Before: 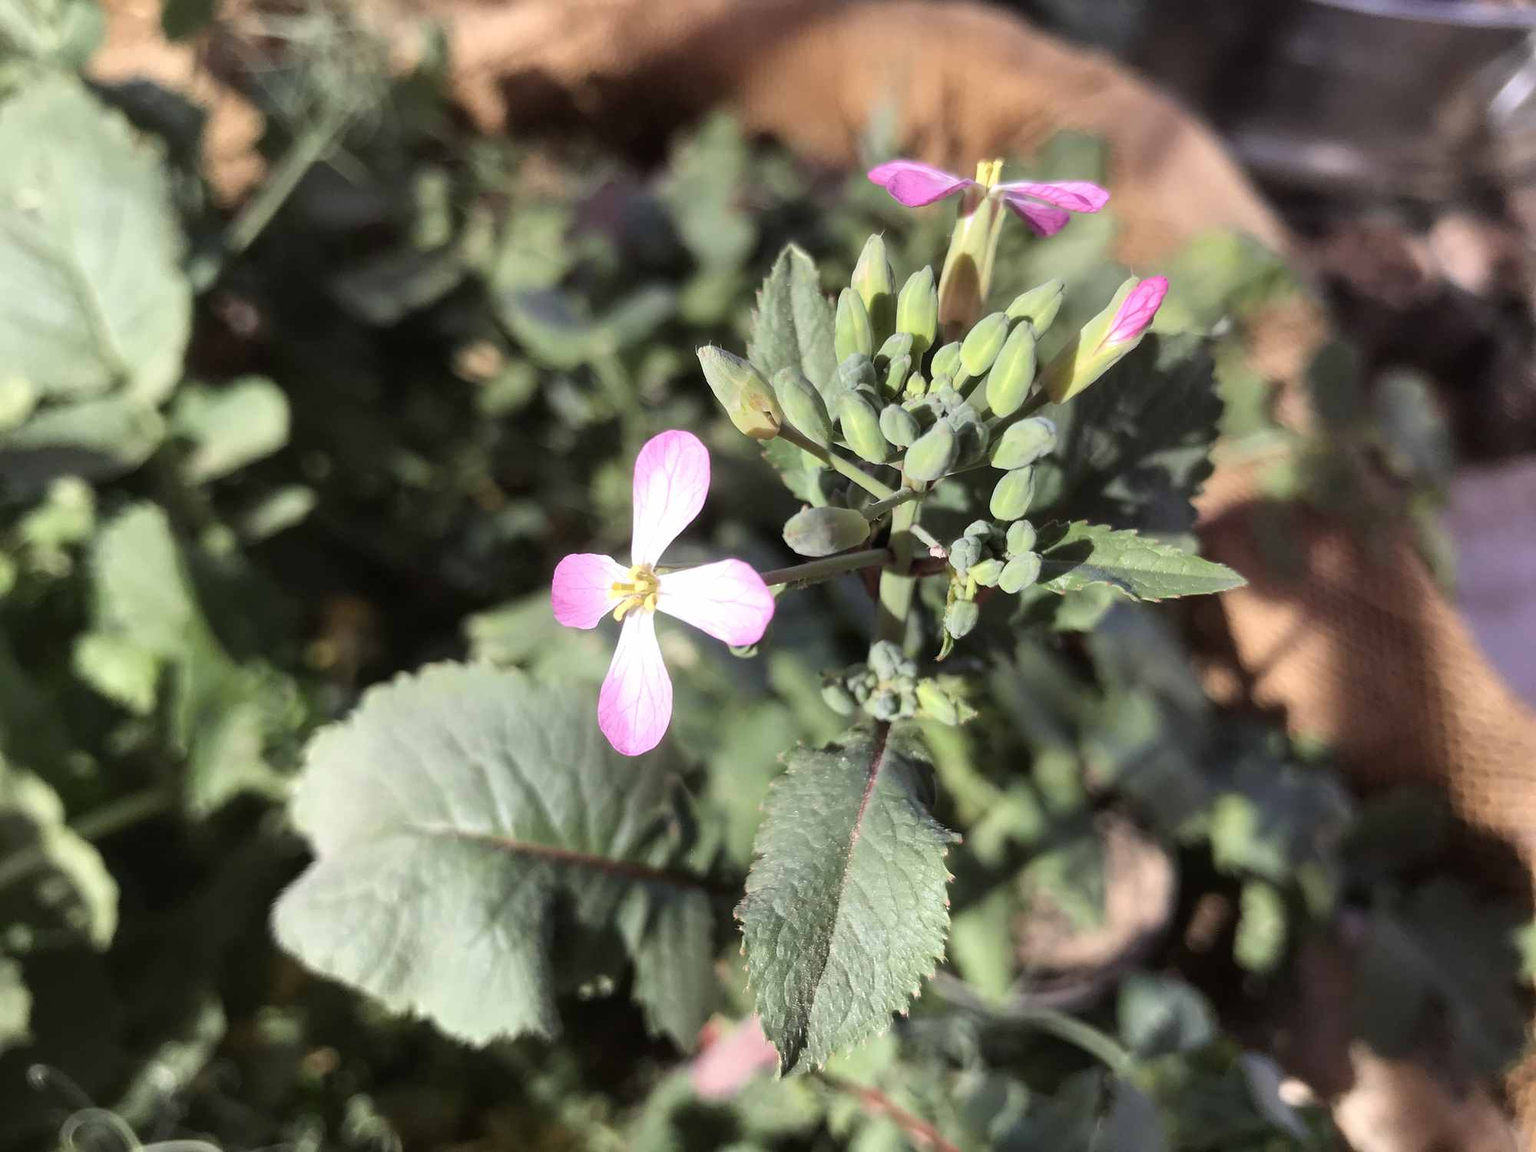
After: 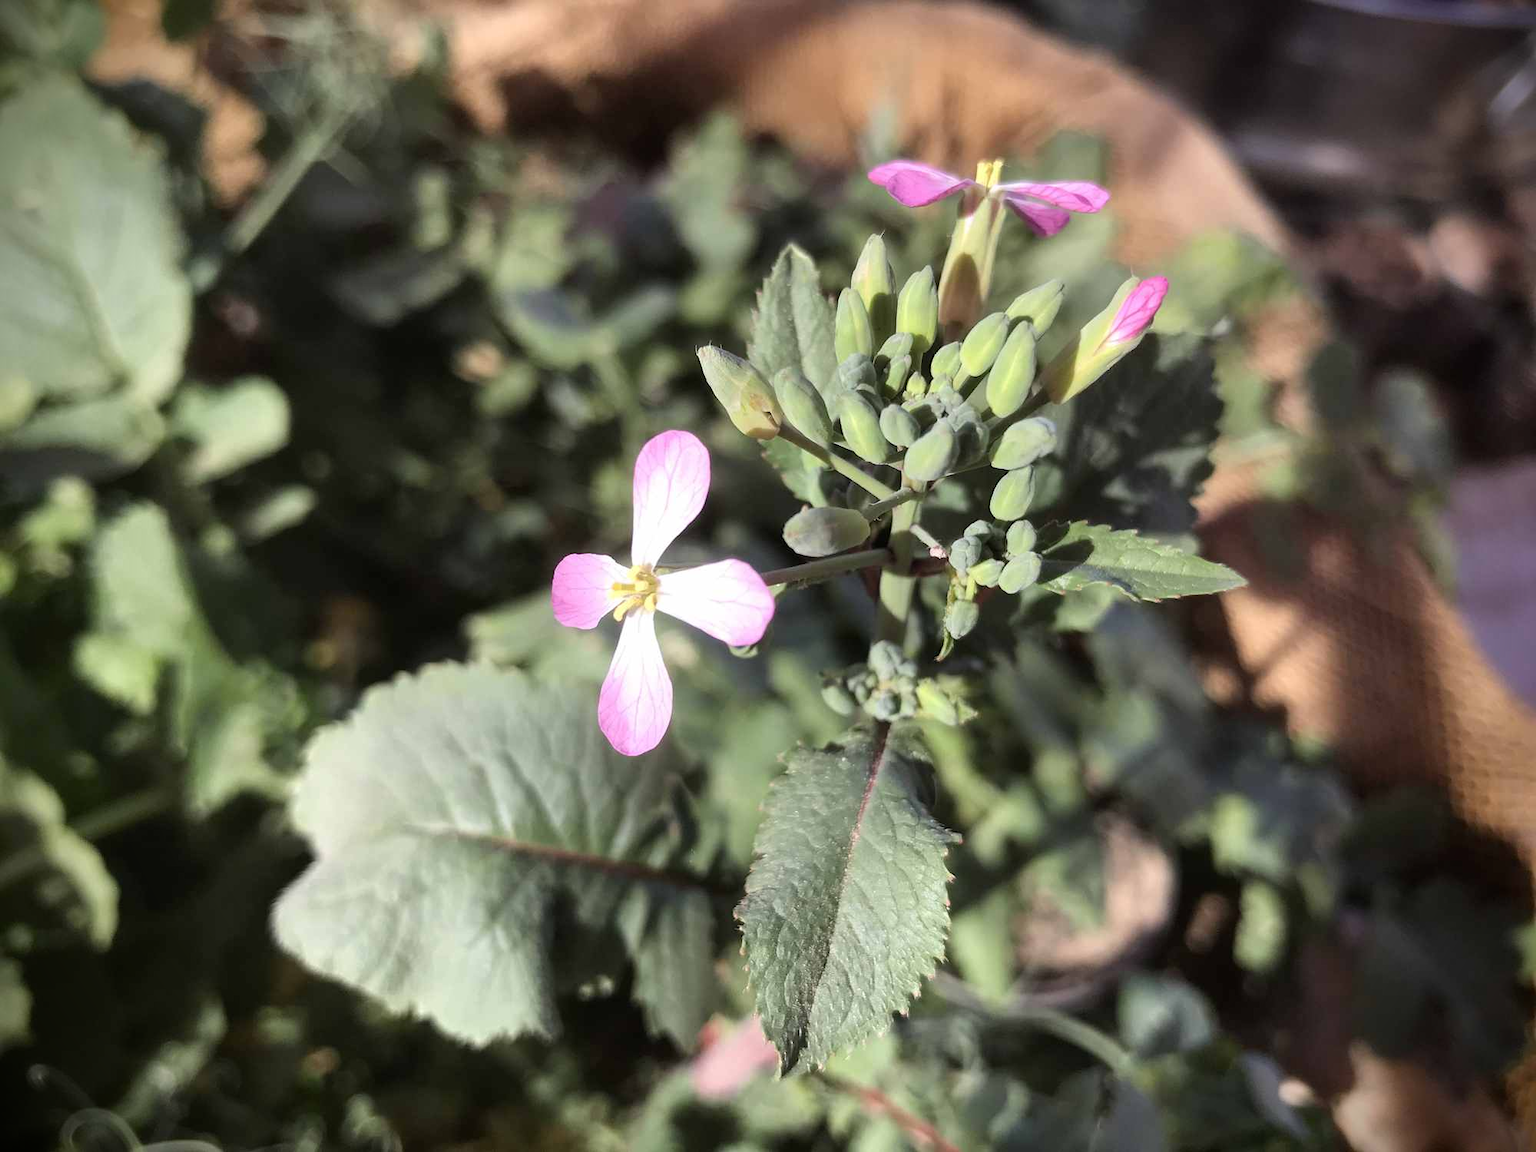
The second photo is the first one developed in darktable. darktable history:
vignetting: fall-off start 79.76%, brightness -0.999, saturation 0.493
